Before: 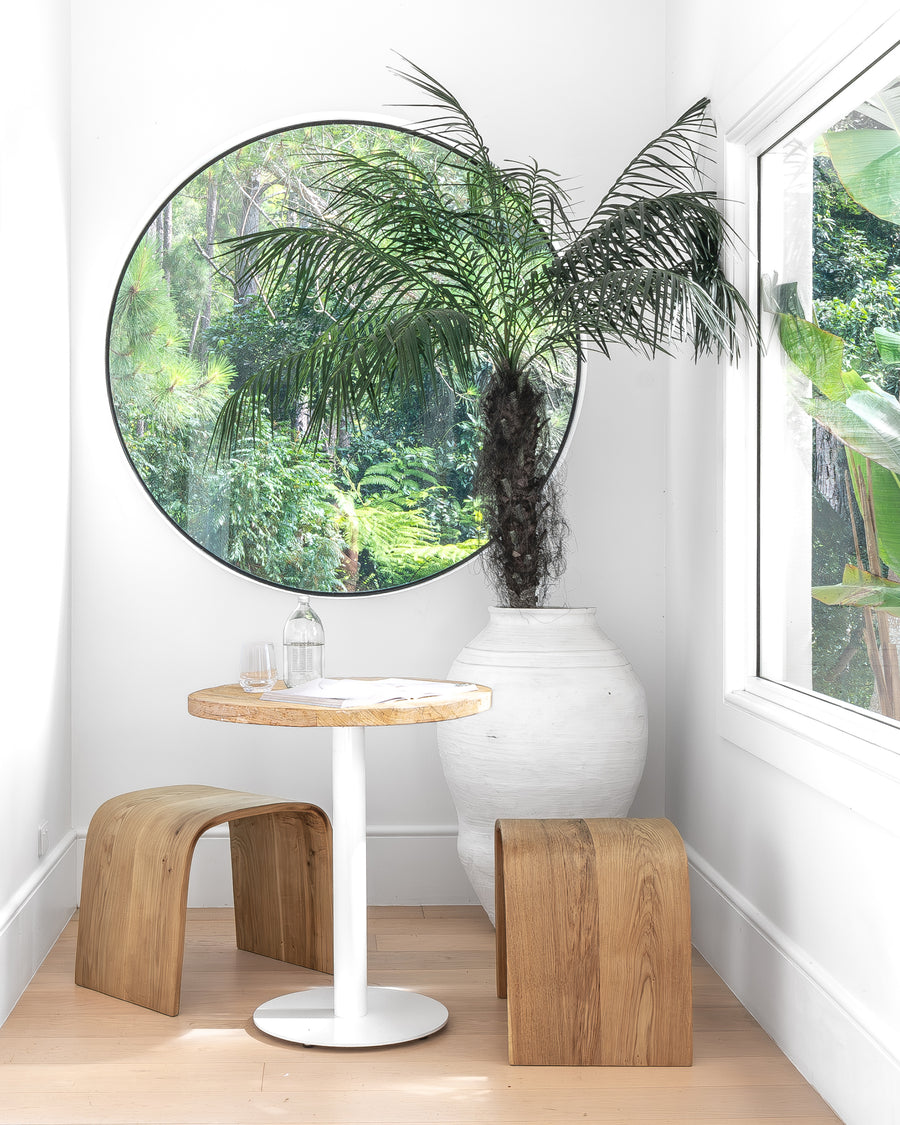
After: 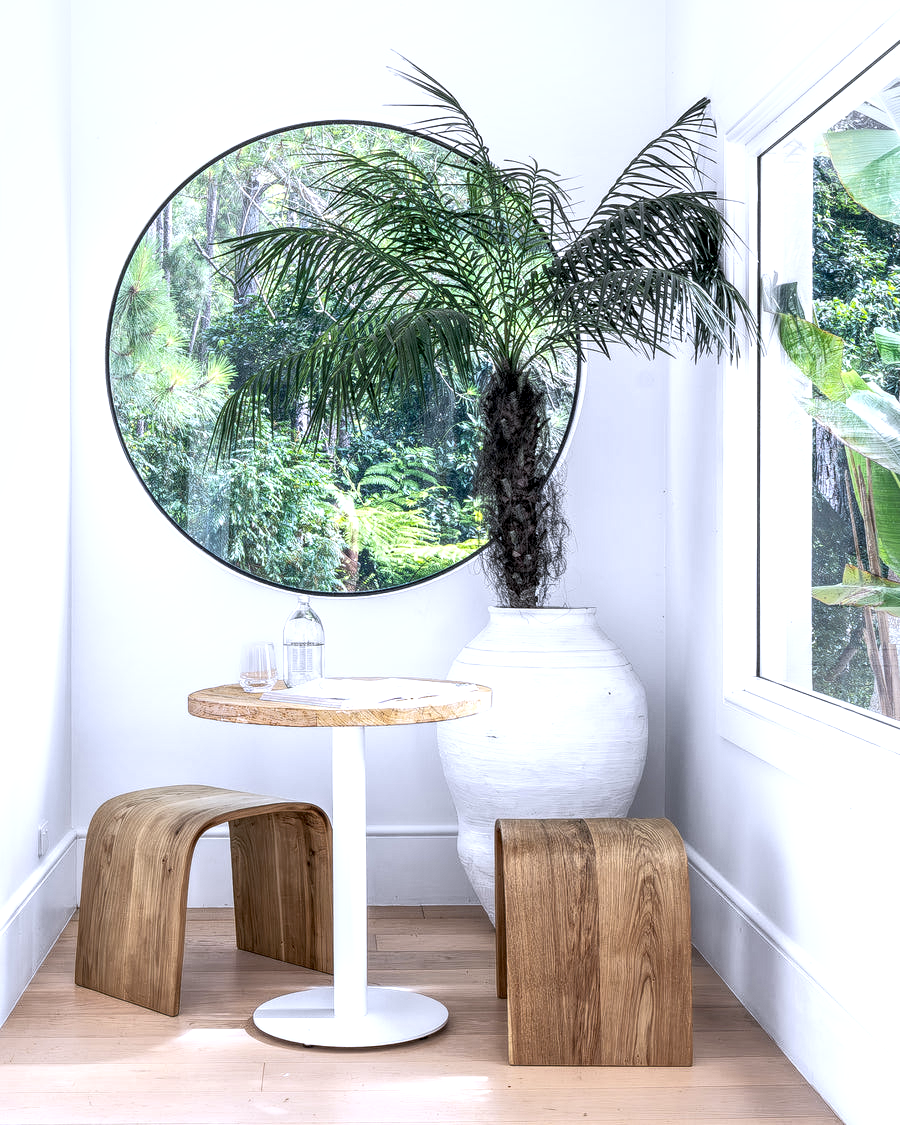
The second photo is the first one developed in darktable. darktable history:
local contrast: highlights 100%, shadows 100%, detail 200%, midtone range 0.2
exposure: black level correction 0.009, exposure 0.014 EV, compensate highlight preservation false
base curve: curves: ch0 [(0, 0) (0.257, 0.25) (0.482, 0.586) (0.757, 0.871) (1, 1)]
white balance: red 0.967, blue 1.119, emerald 0.756
